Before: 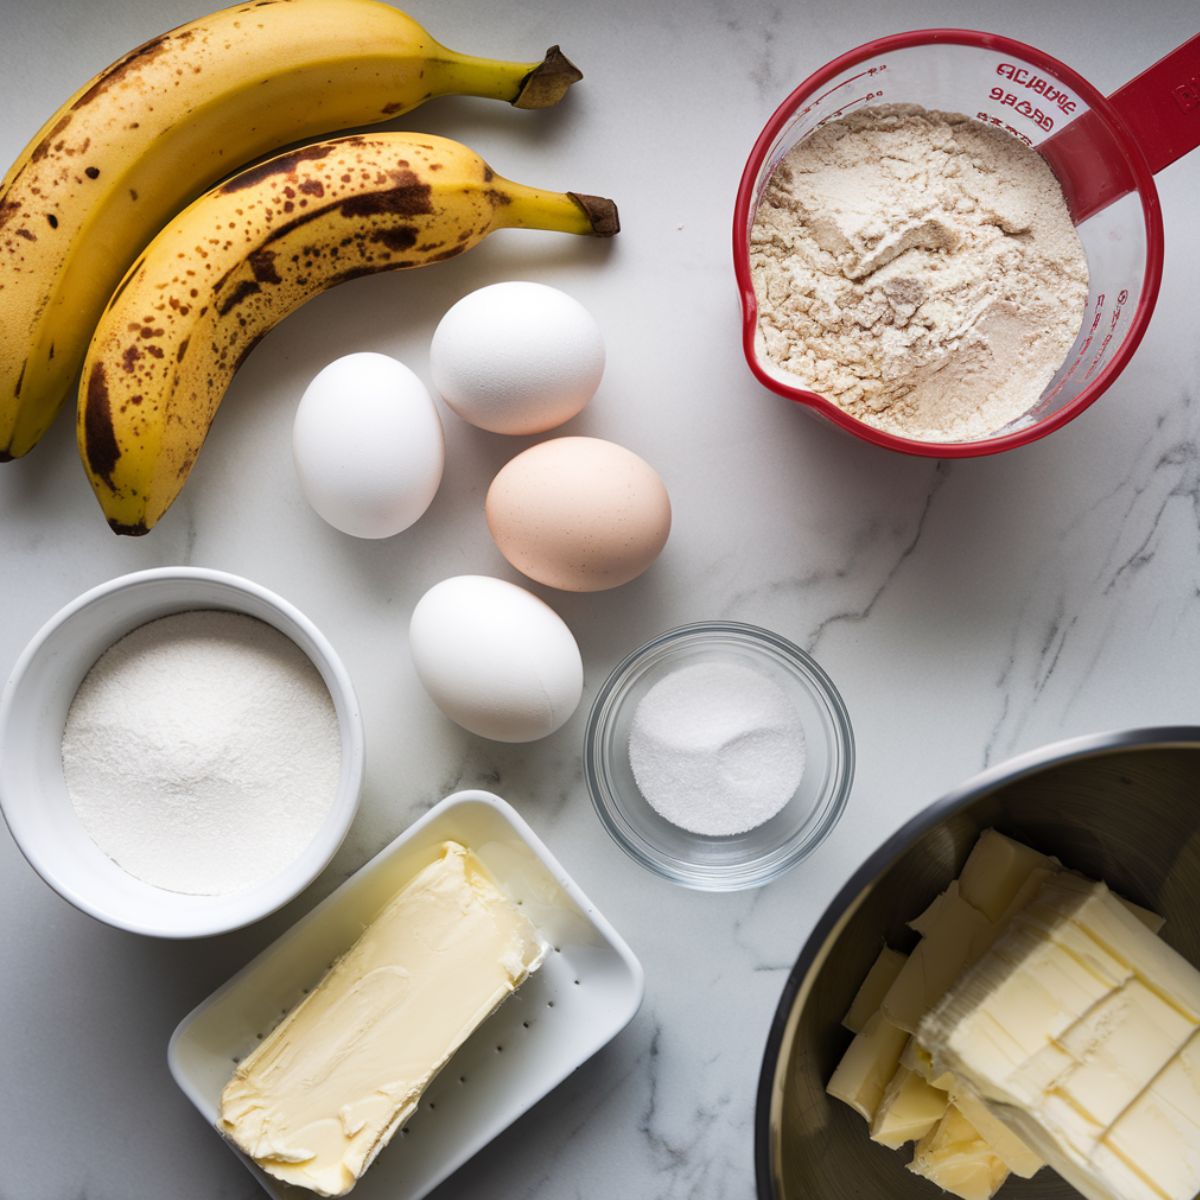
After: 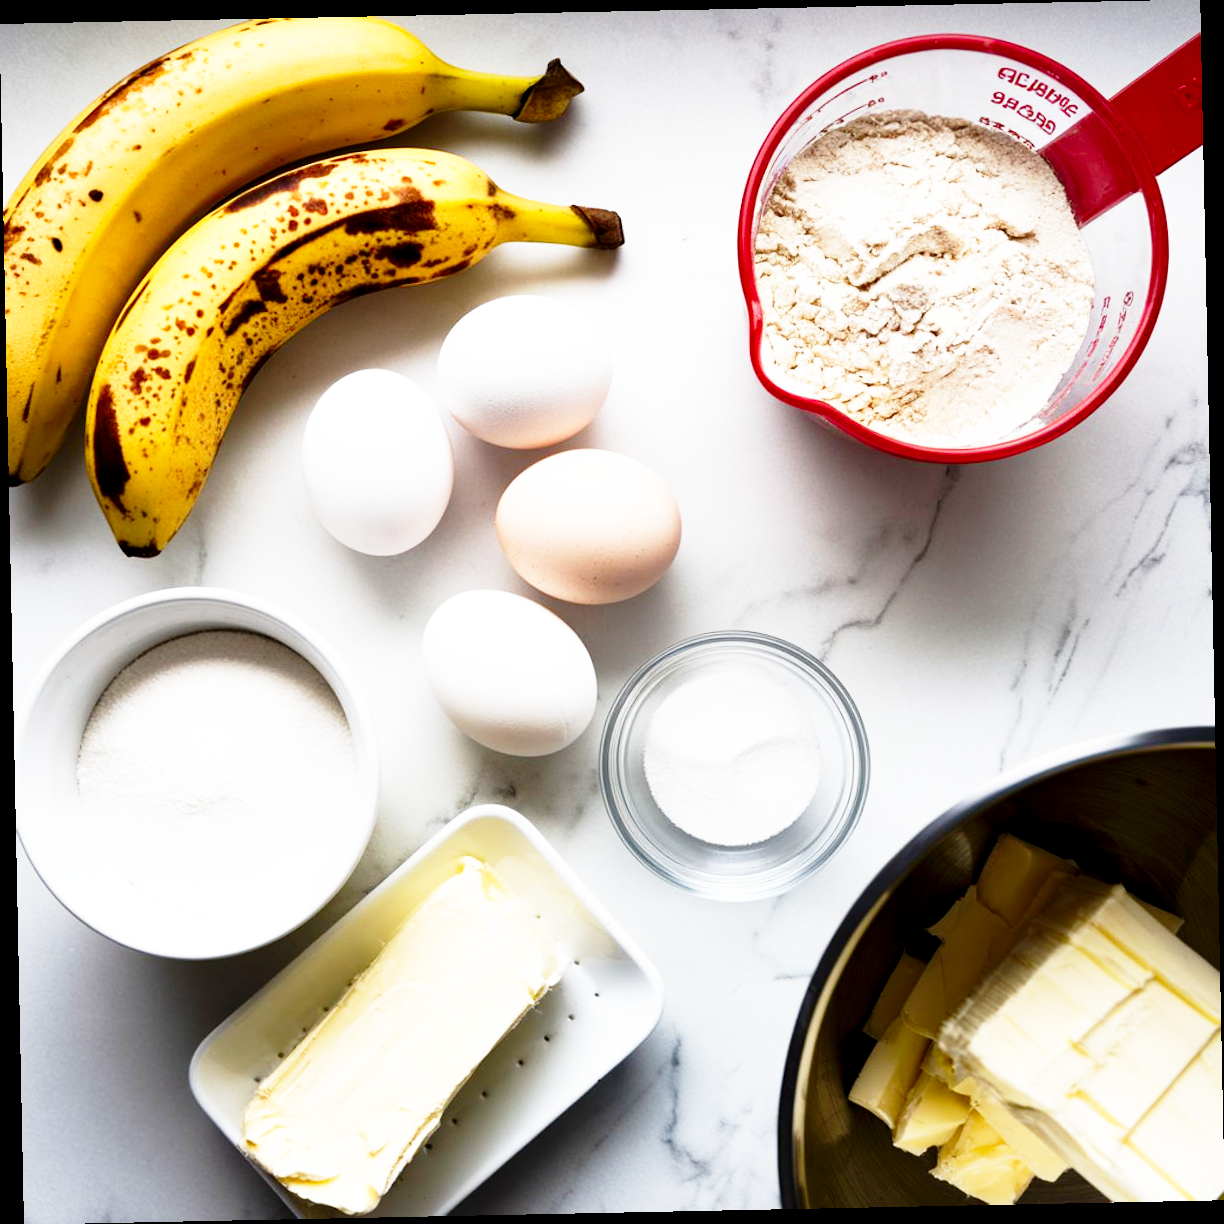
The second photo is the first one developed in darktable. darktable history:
exposure: black level correction 0.007, exposure 0.093 EV, compensate highlight preservation false
base curve: curves: ch0 [(0, 0) (0.026, 0.03) (0.109, 0.232) (0.351, 0.748) (0.669, 0.968) (1, 1)], preserve colors none
contrast brightness saturation: brightness -0.09
rotate and perspective: rotation -1.17°, automatic cropping off
